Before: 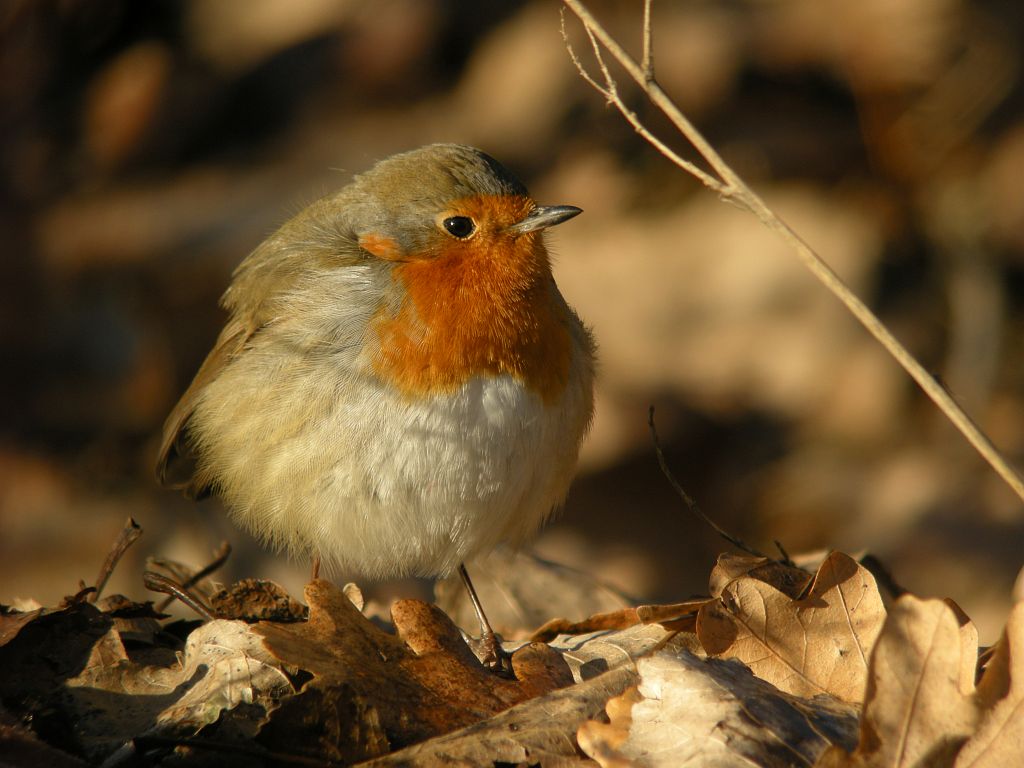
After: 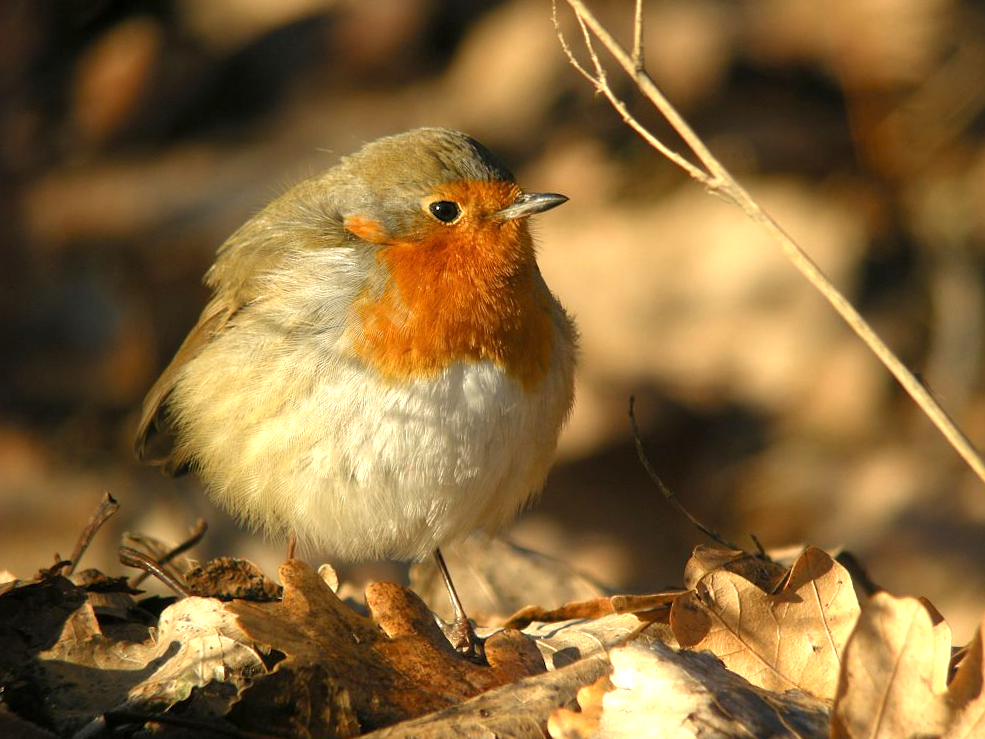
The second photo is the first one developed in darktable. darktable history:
crop and rotate: angle -1.69°
exposure: exposure 0.77 EV, compensate highlight preservation false
